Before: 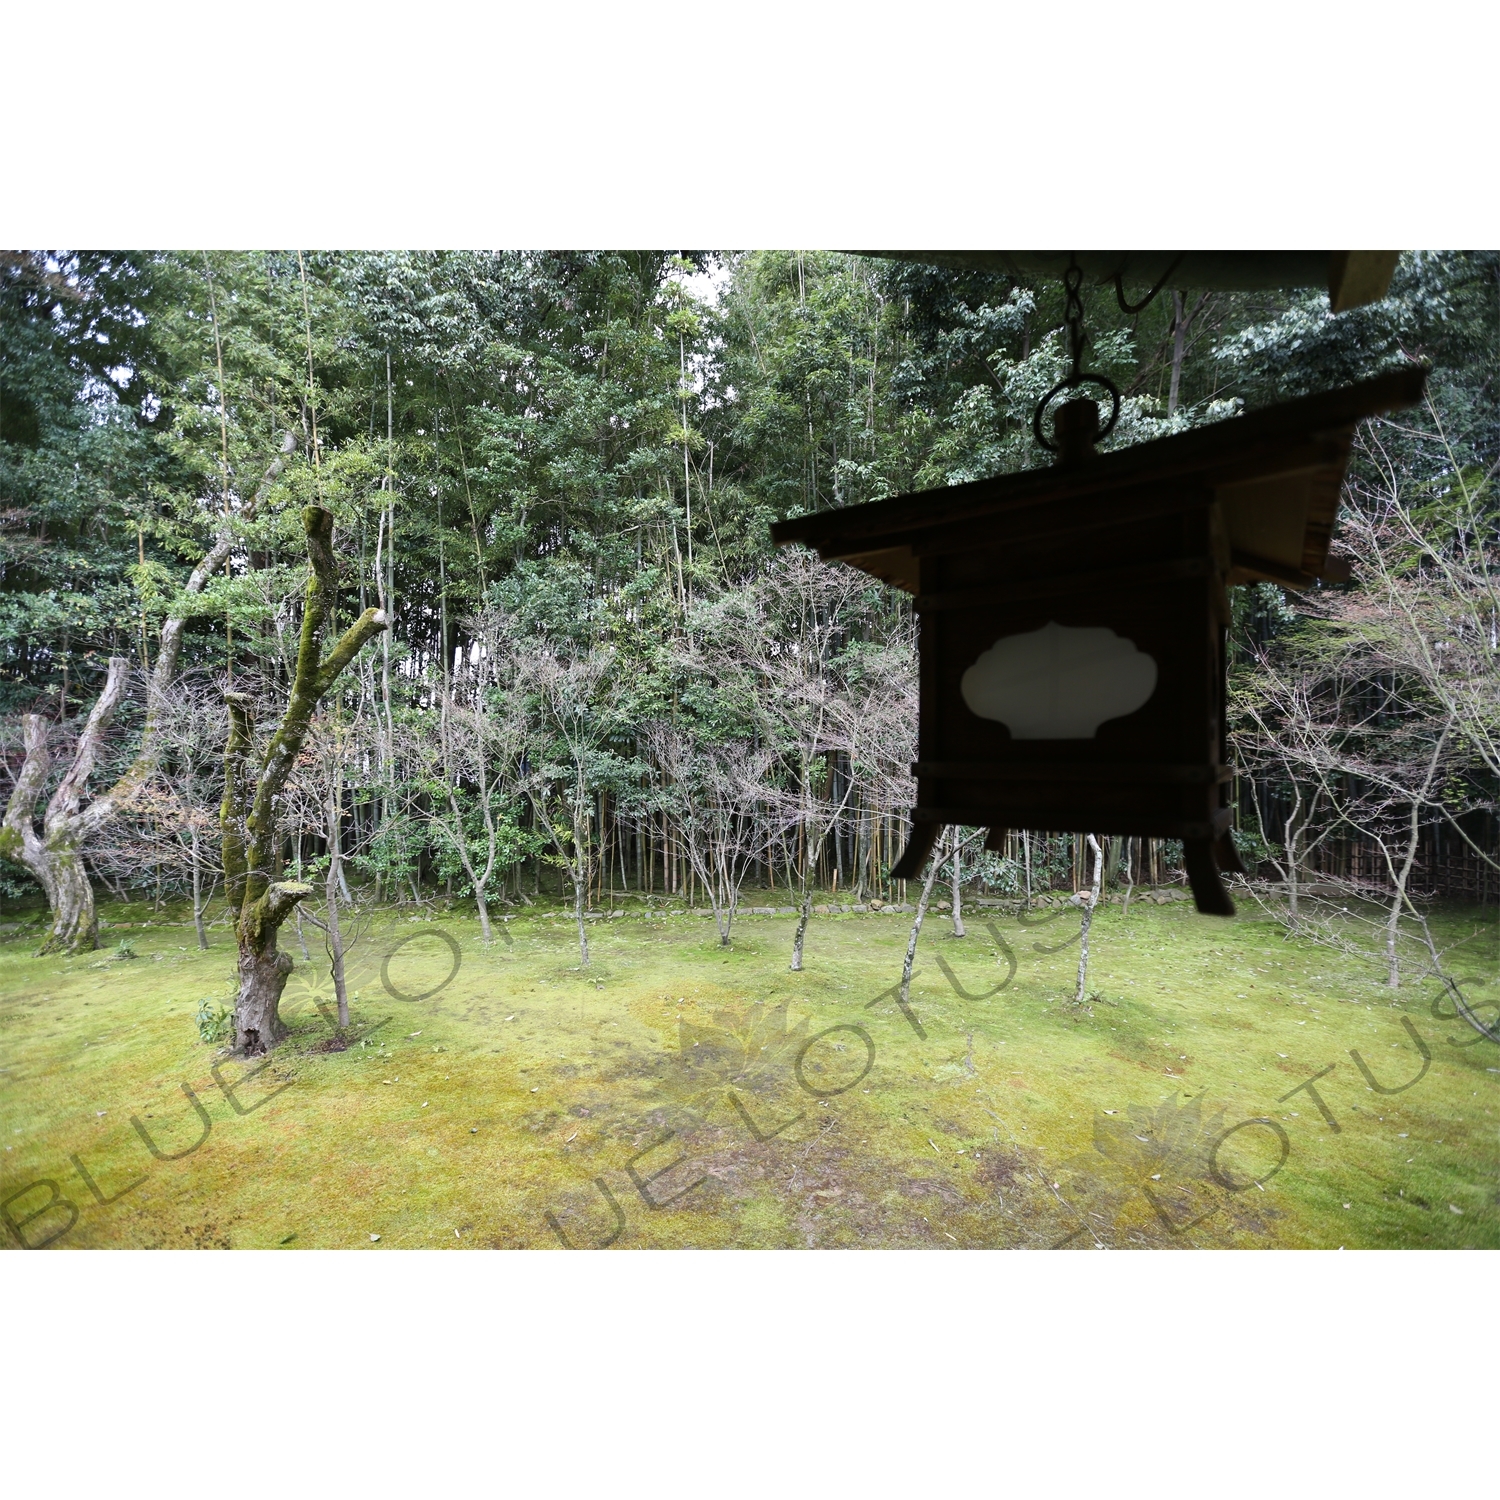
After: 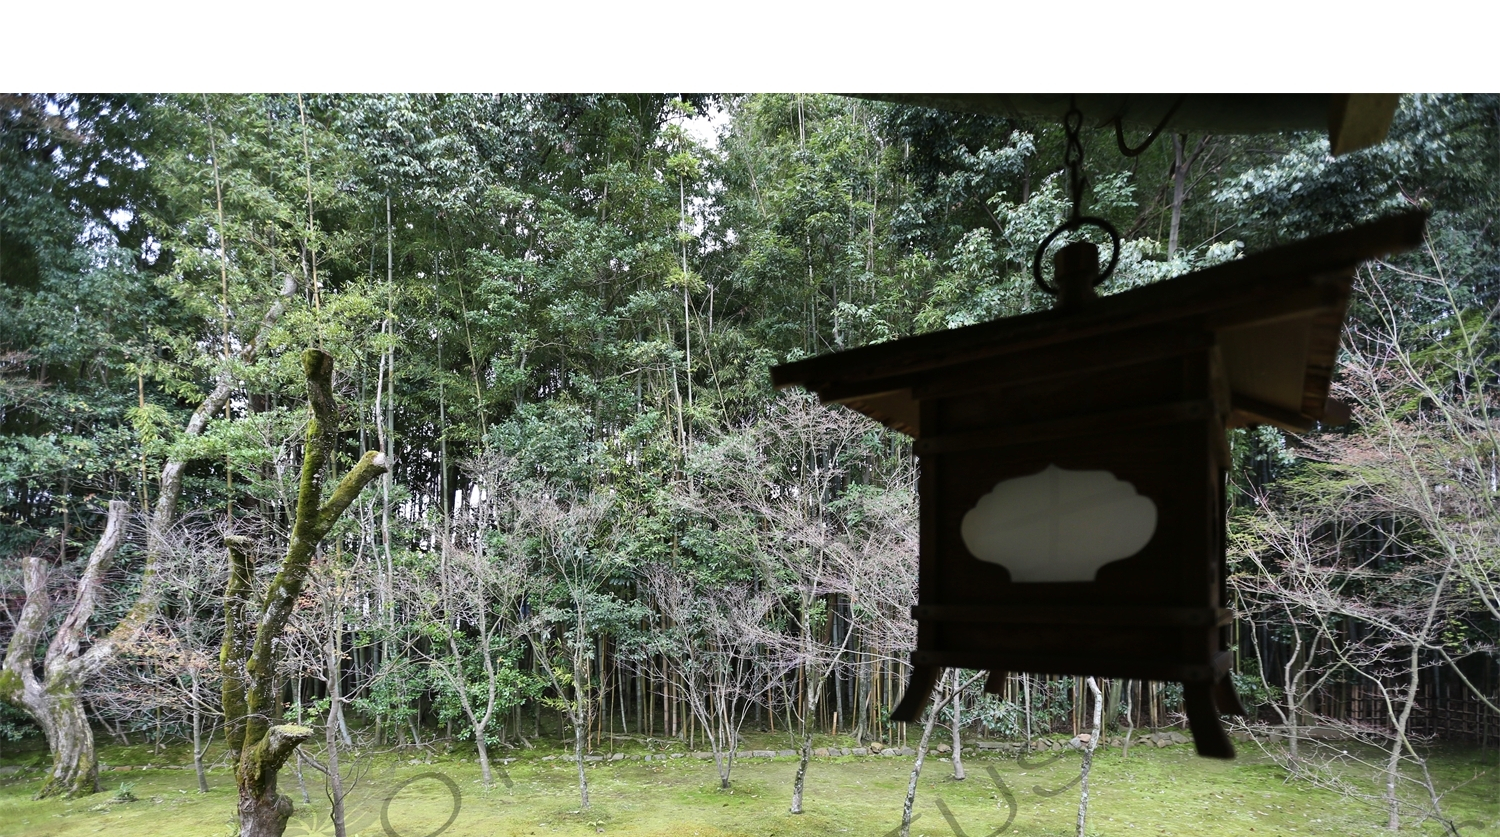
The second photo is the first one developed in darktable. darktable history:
crop and rotate: top 10.491%, bottom 33.644%
shadows and highlights: soften with gaussian
